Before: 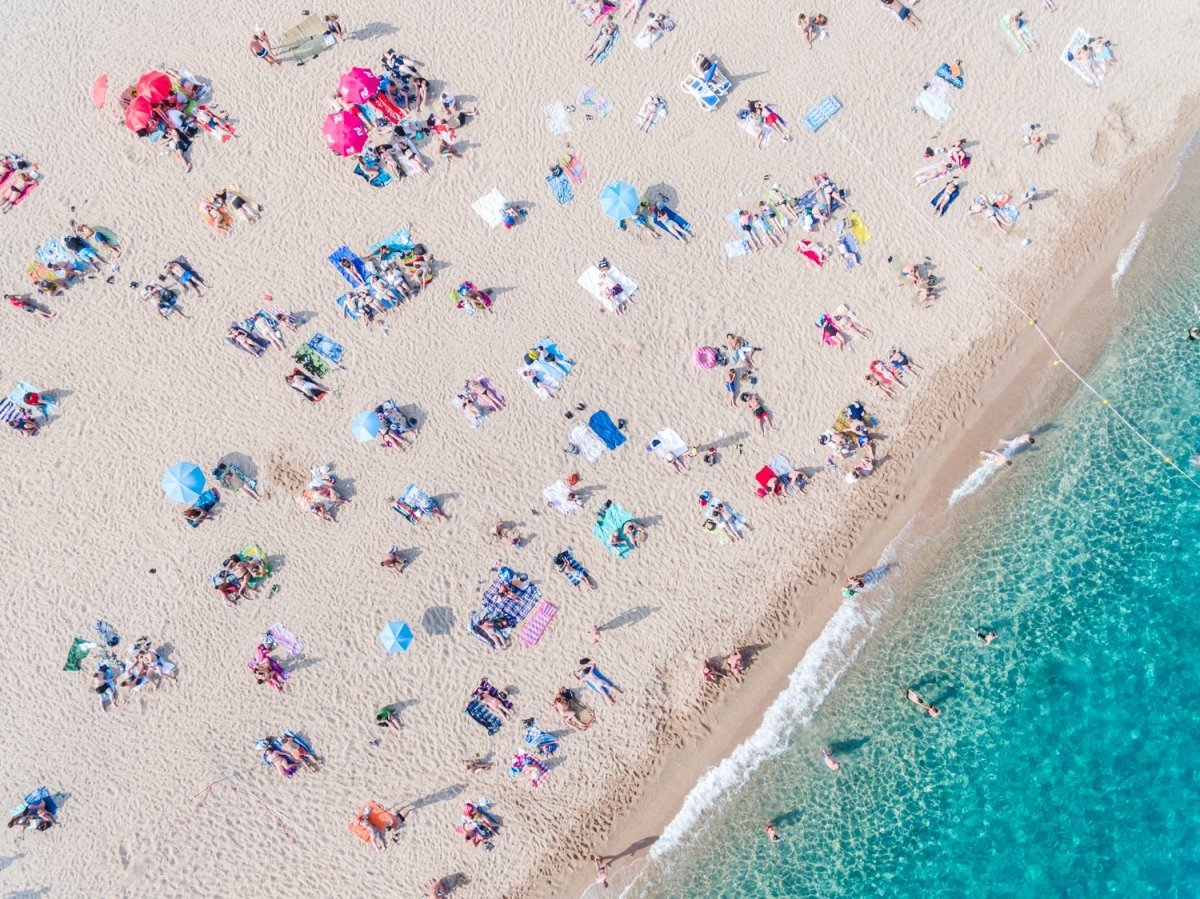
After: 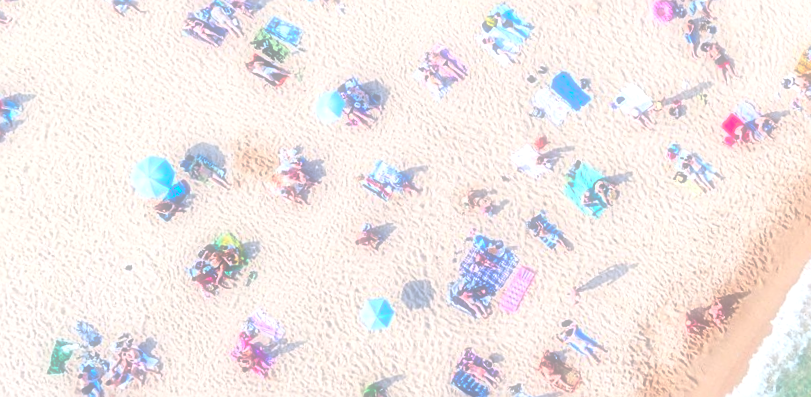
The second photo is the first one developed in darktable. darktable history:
rotate and perspective: rotation -4.57°, crop left 0.054, crop right 0.944, crop top 0.087, crop bottom 0.914
exposure: exposure 0.564 EV, compensate highlight preservation false
crop: top 36.498%, right 27.964%, bottom 14.995%
shadows and highlights: shadows 37.27, highlights -28.18, soften with gaussian
color correction: saturation 2.15
sharpen: on, module defaults
soften: on, module defaults
